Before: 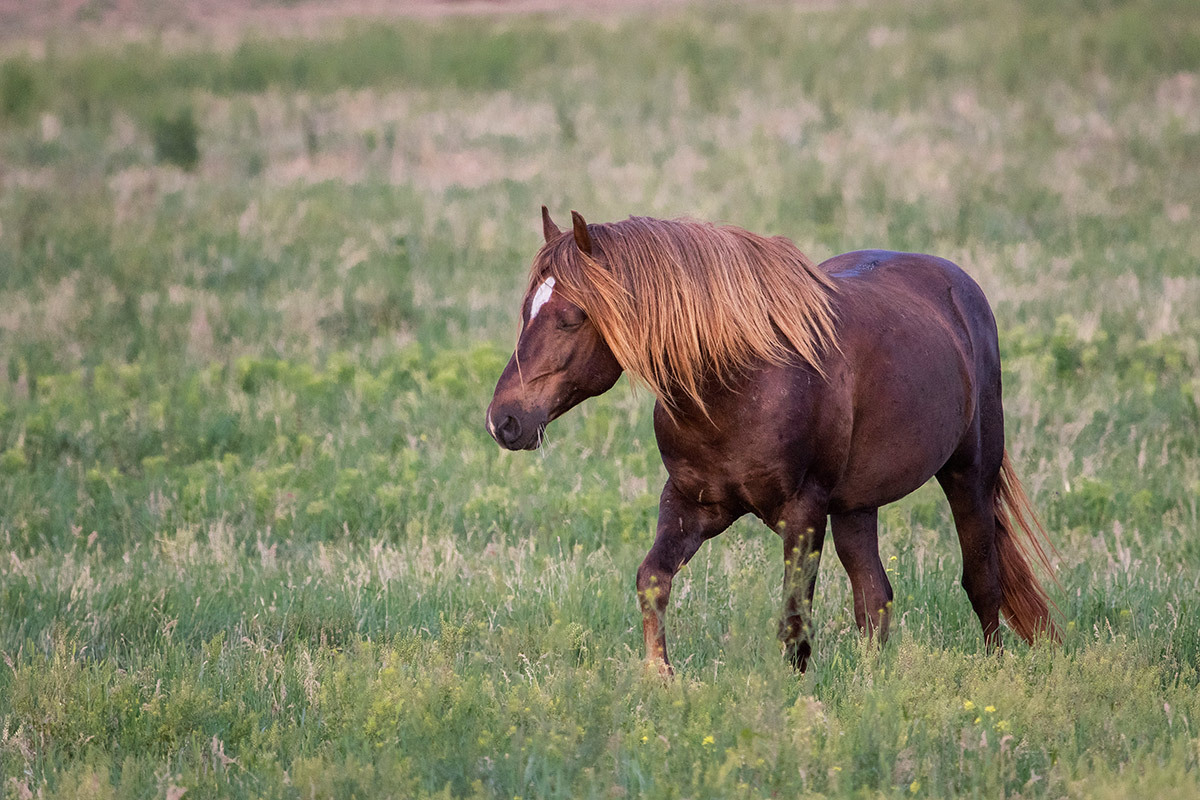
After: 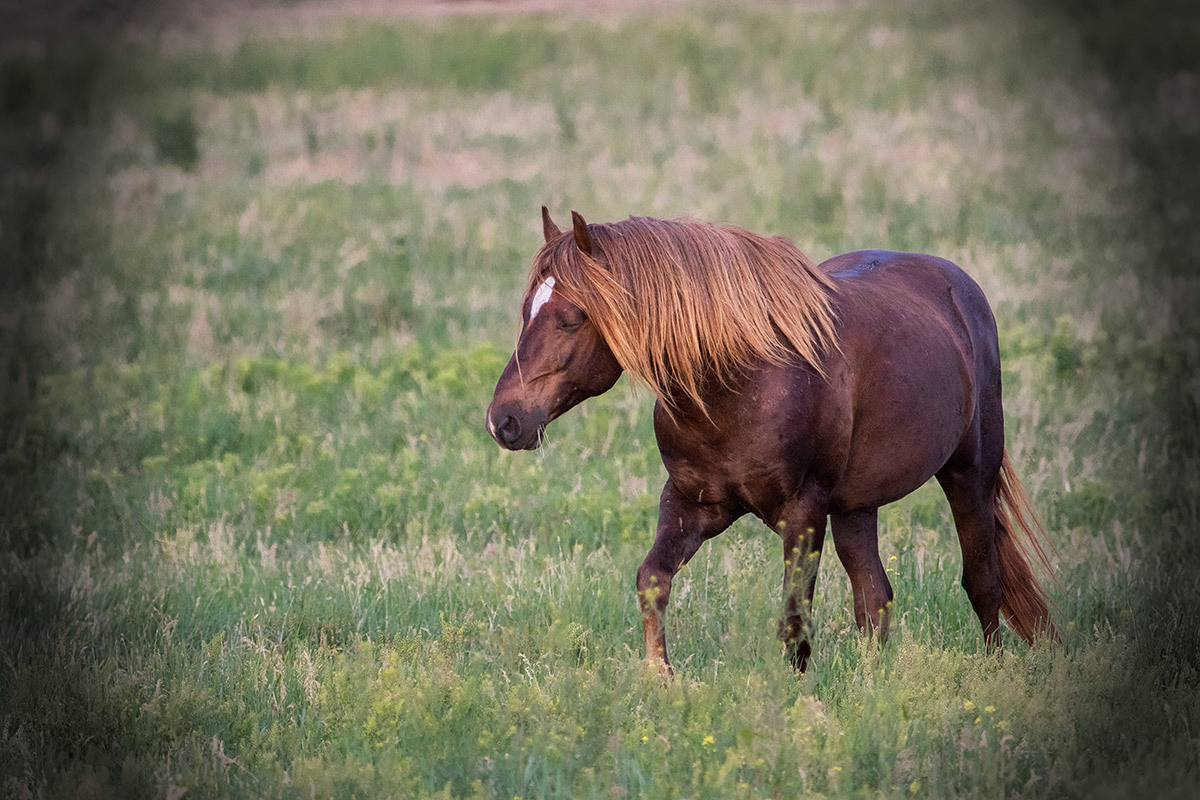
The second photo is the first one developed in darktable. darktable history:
vignetting: fall-off start 68.9%, fall-off radius 28.99%, brightness -0.88, width/height ratio 0.985, shape 0.847
